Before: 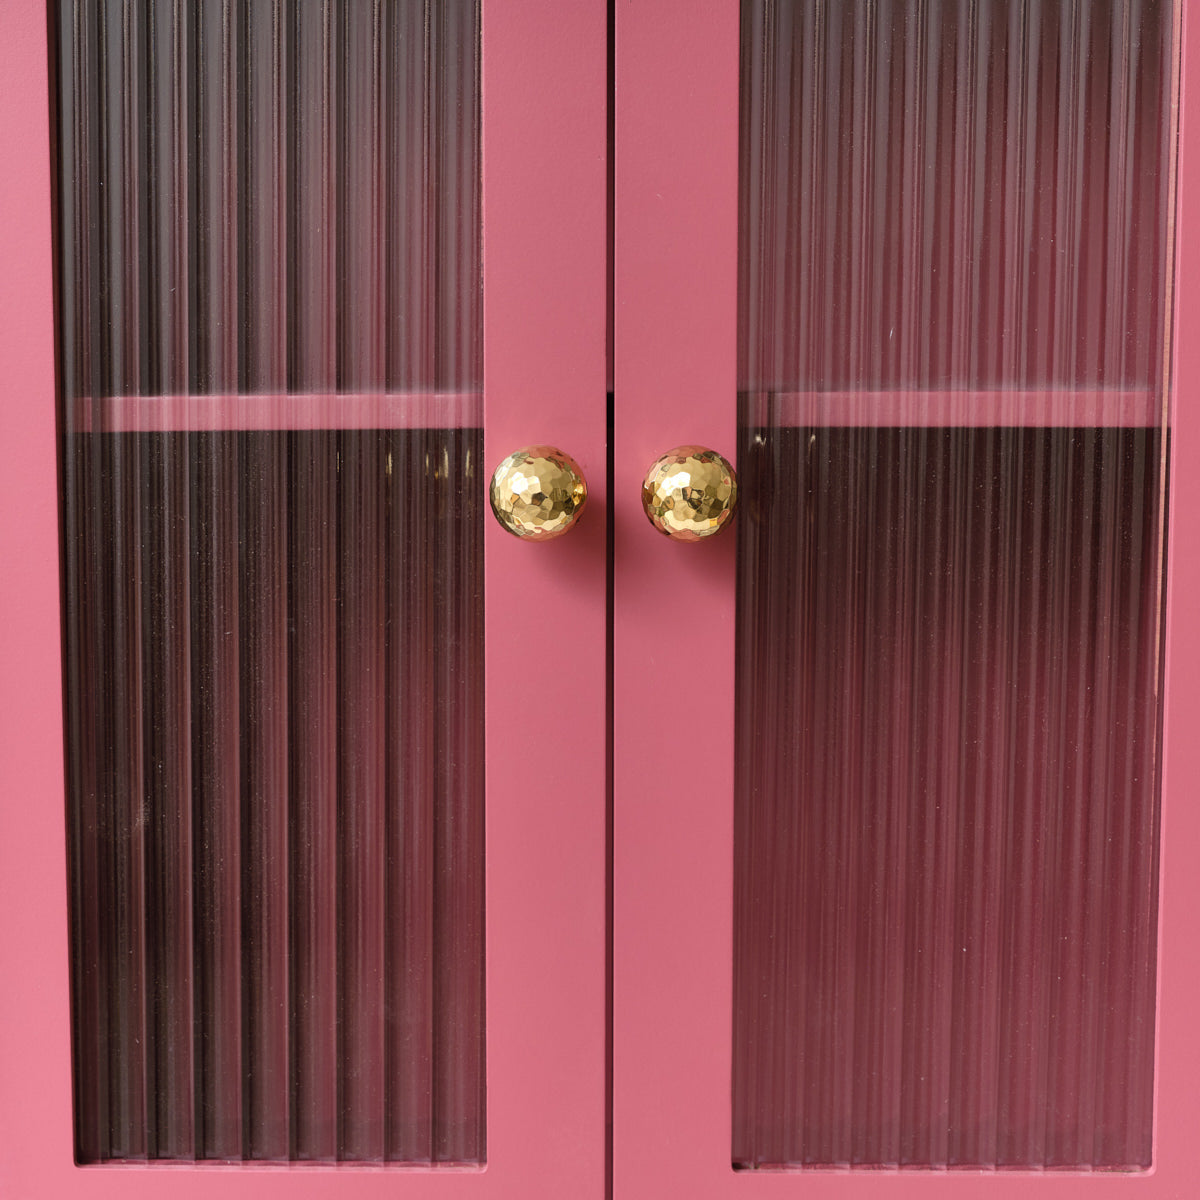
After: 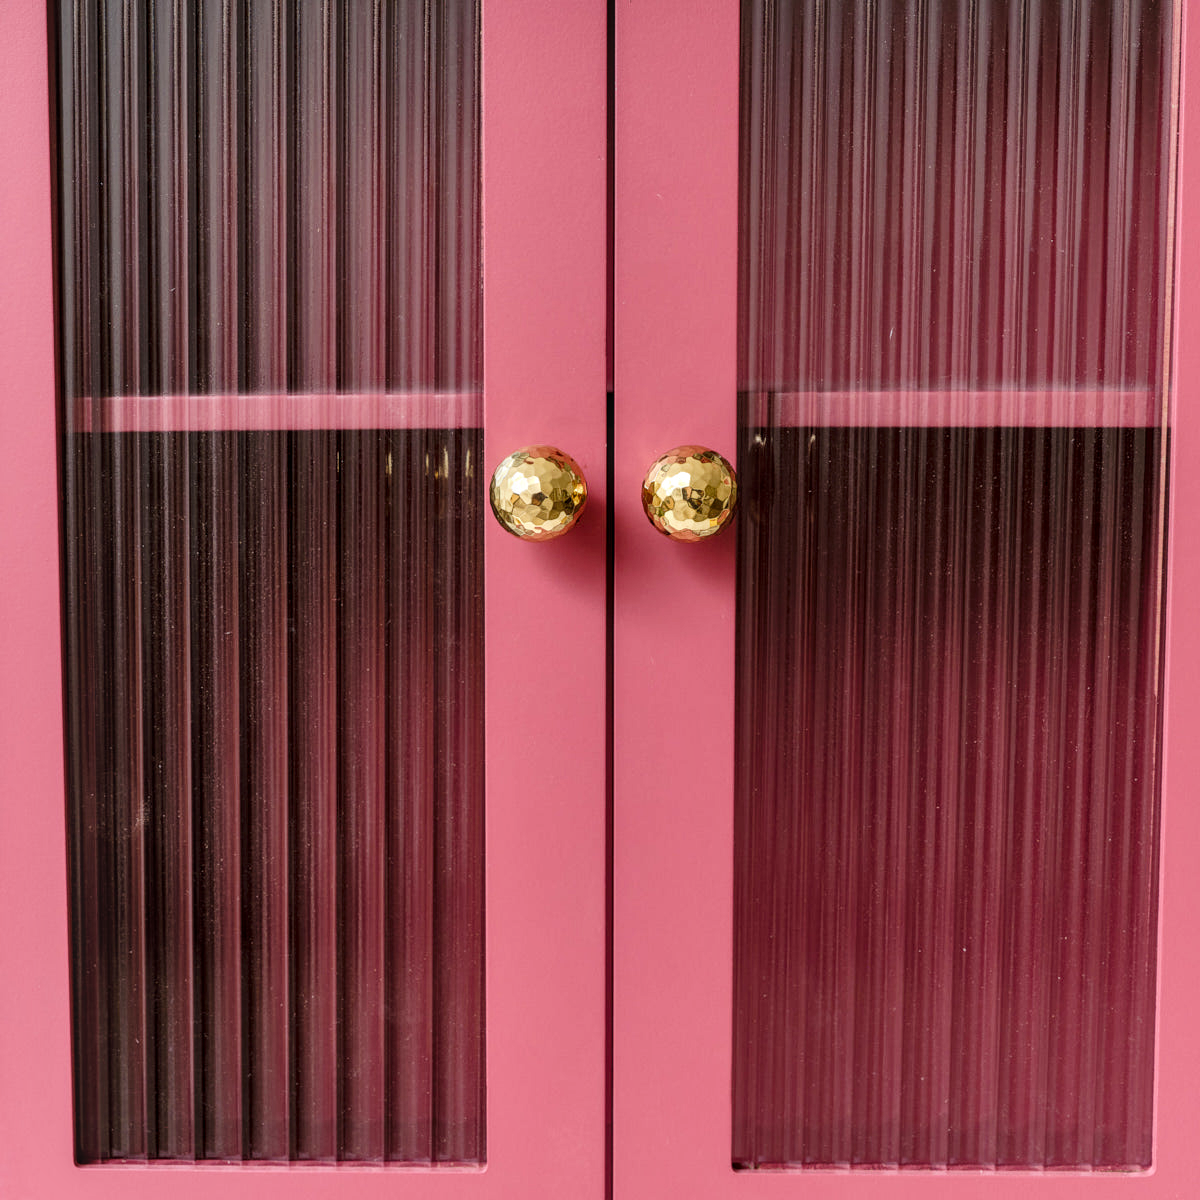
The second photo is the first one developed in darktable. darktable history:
local contrast: highlights 3%, shadows 4%, detail 134%
tone curve: curves: ch0 [(0.021, 0) (0.104, 0.052) (0.496, 0.526) (0.737, 0.783) (1, 1)], preserve colors none
